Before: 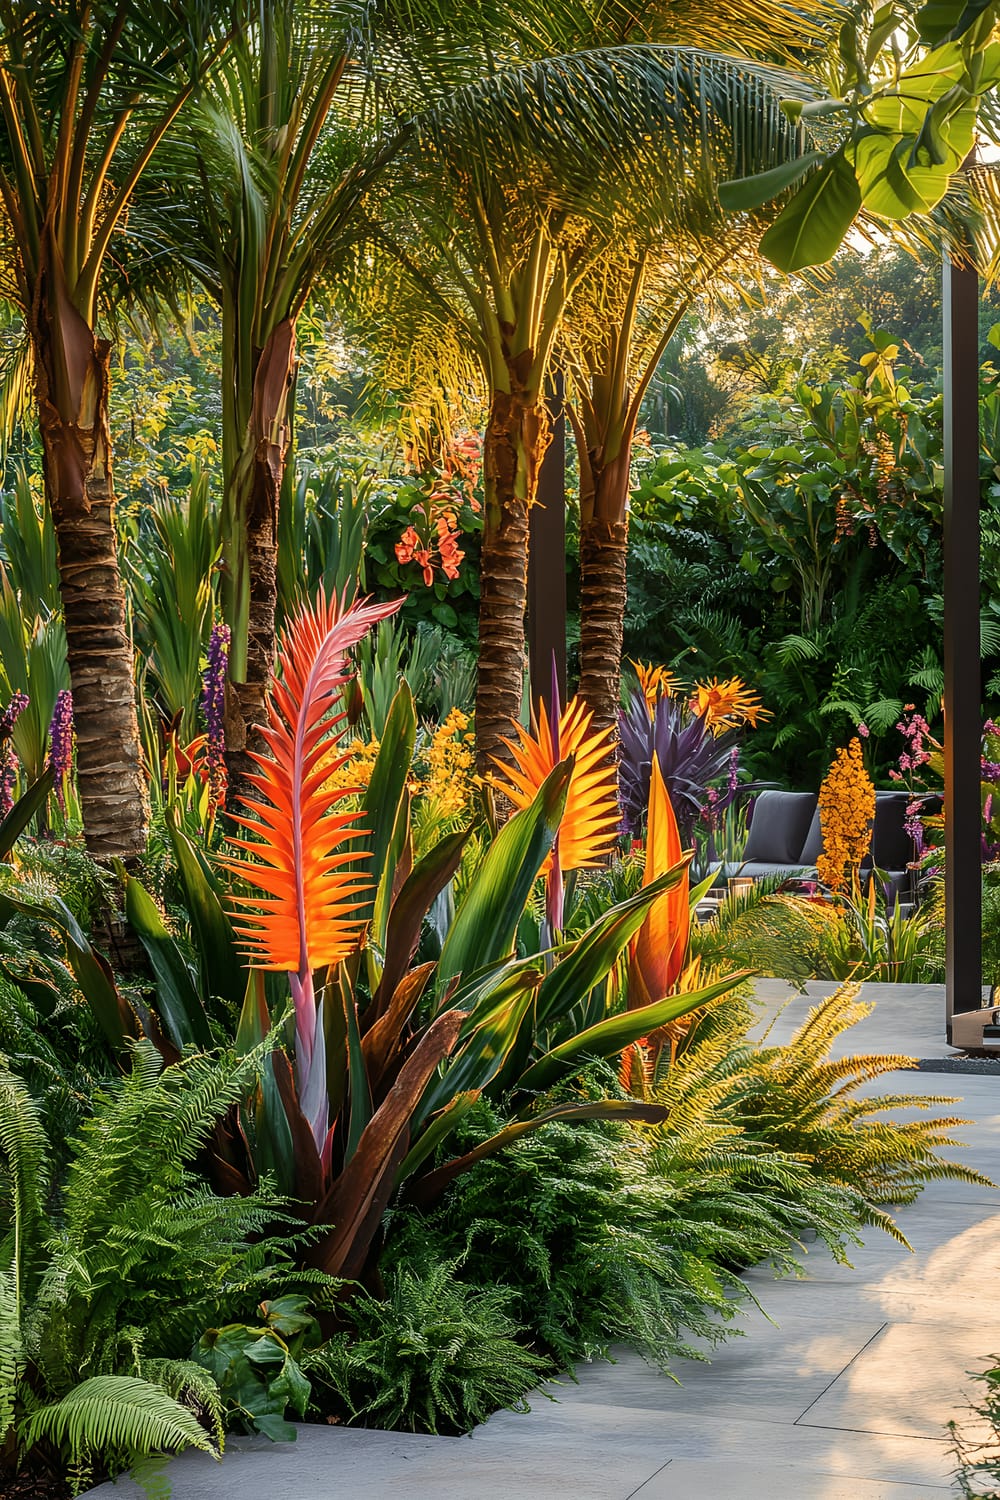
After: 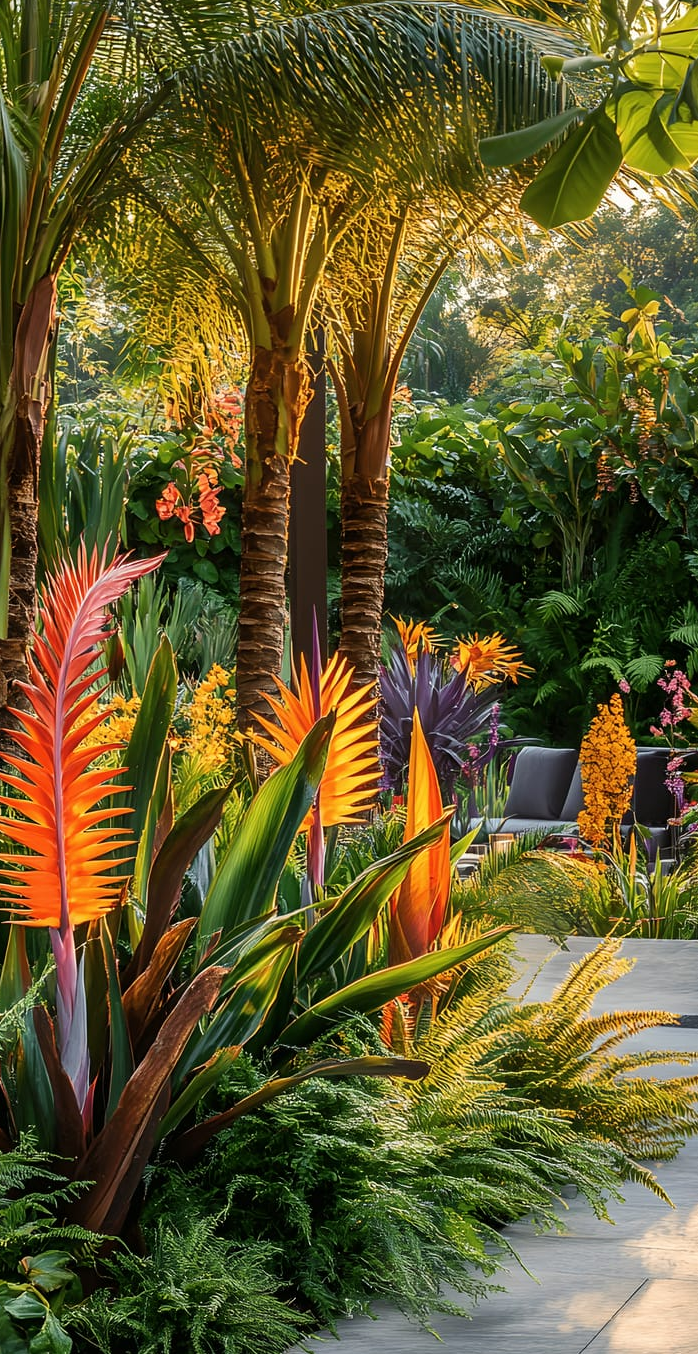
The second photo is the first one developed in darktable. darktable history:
crop and rotate: left 23.98%, top 2.992%, right 6.219%, bottom 6.701%
